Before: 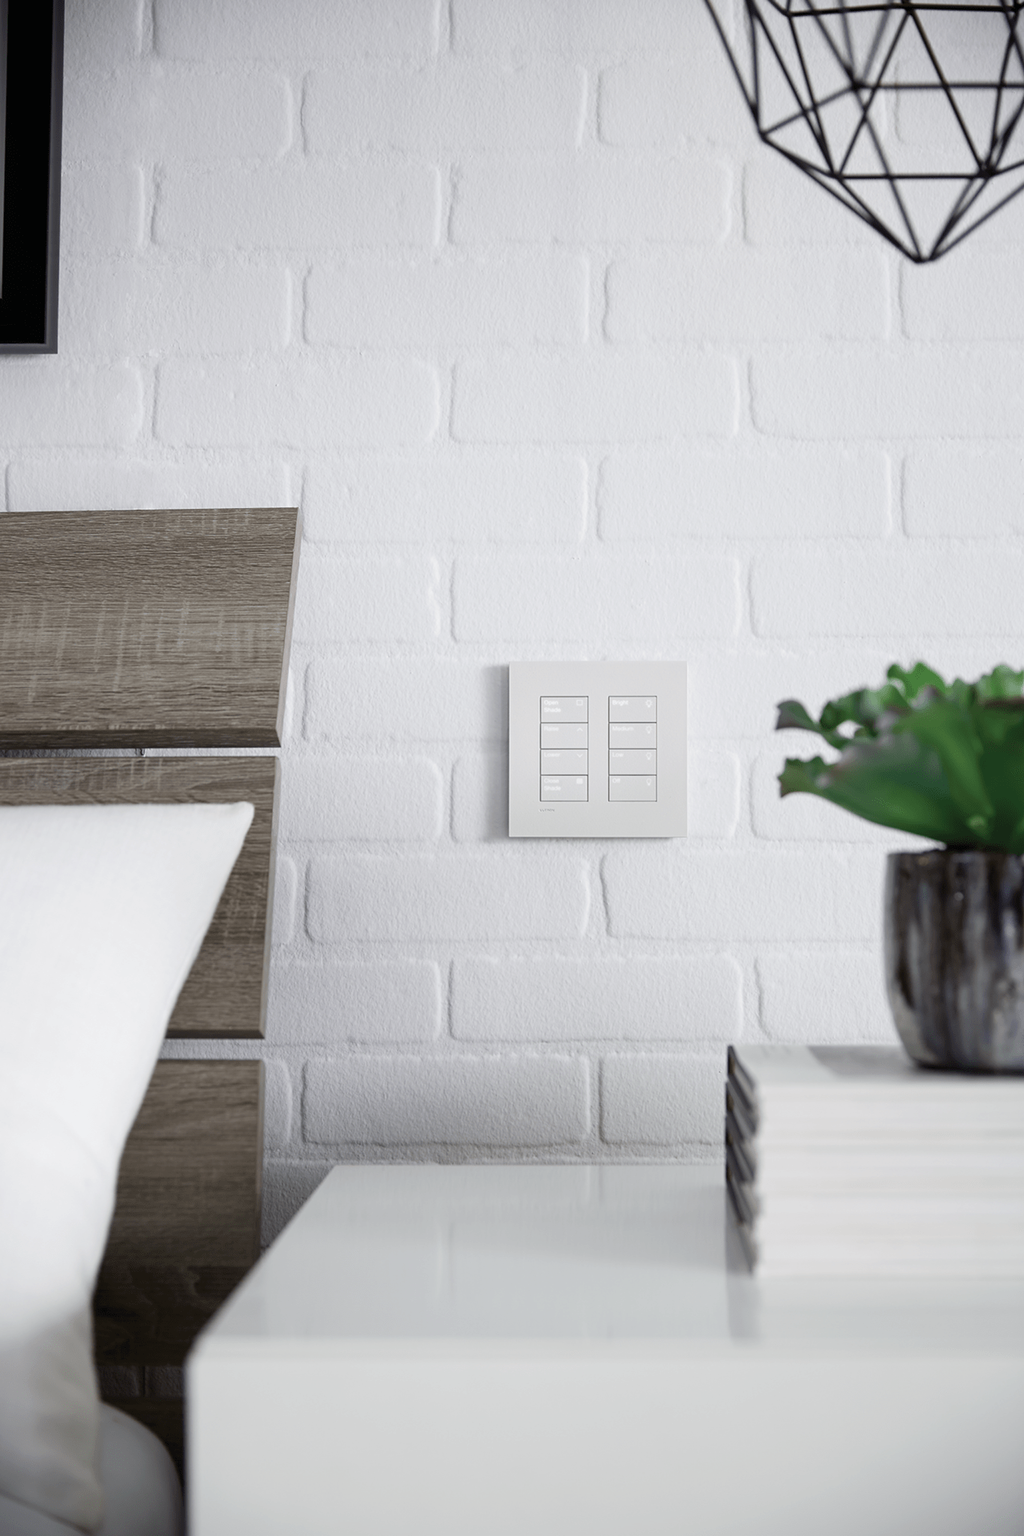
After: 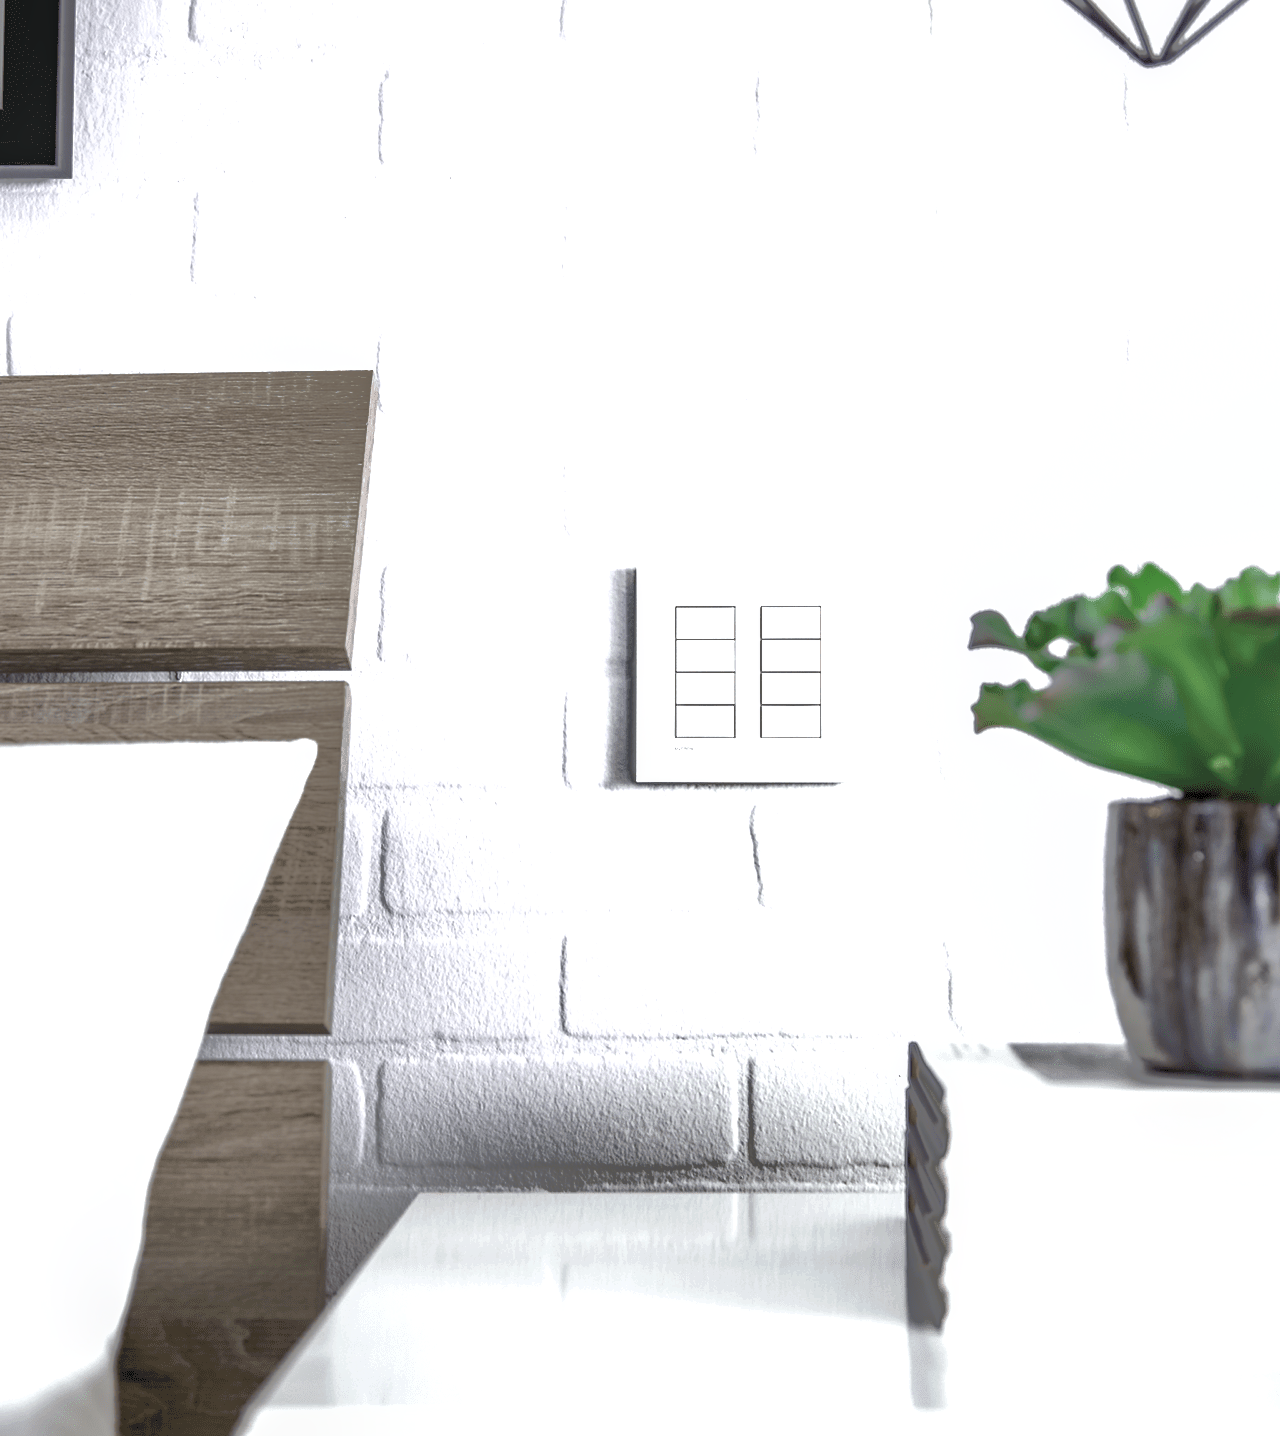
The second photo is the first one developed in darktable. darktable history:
local contrast: detail 130%
exposure: black level correction 0, exposure 0.895 EV, compensate exposure bias true, compensate highlight preservation false
crop: top 13.802%, bottom 11.357%
shadows and highlights: shadows 60, highlights -59.96
